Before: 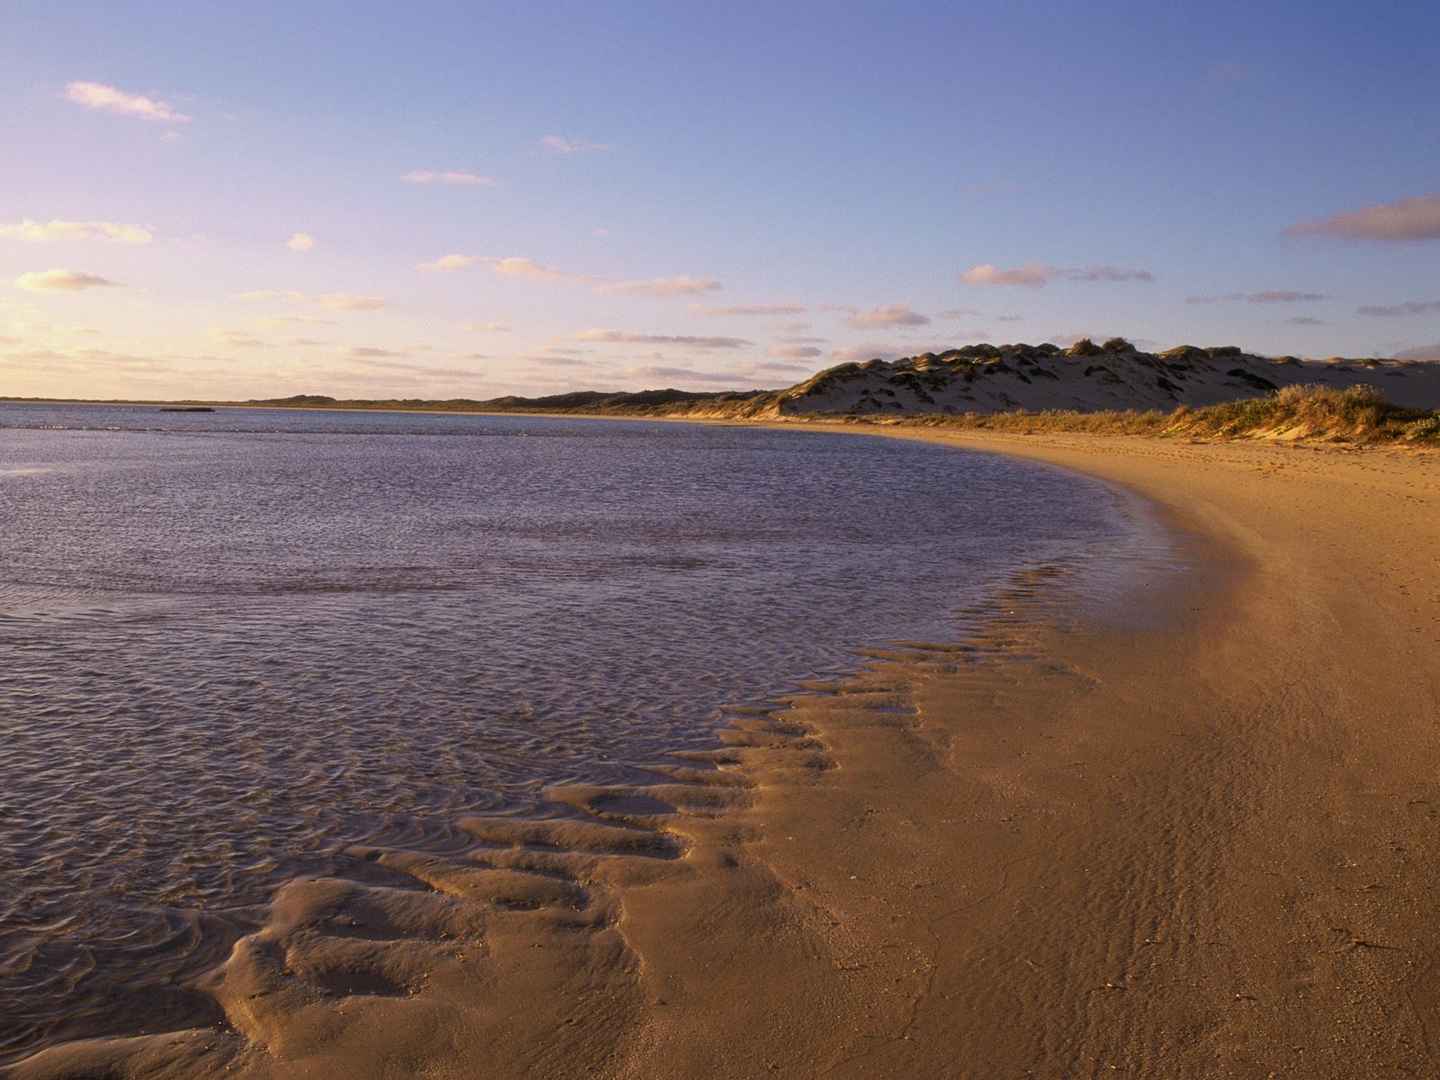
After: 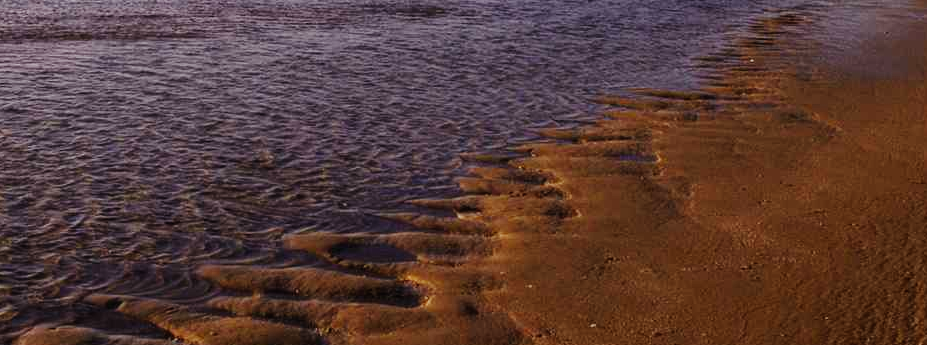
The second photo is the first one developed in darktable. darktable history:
sigmoid: contrast 1.8, skew -0.2, preserve hue 0%, red attenuation 0.1, red rotation 0.035, green attenuation 0.1, green rotation -0.017, blue attenuation 0.15, blue rotation -0.052, base primaries Rec2020
crop: left 18.091%, top 51.13%, right 17.525%, bottom 16.85%
